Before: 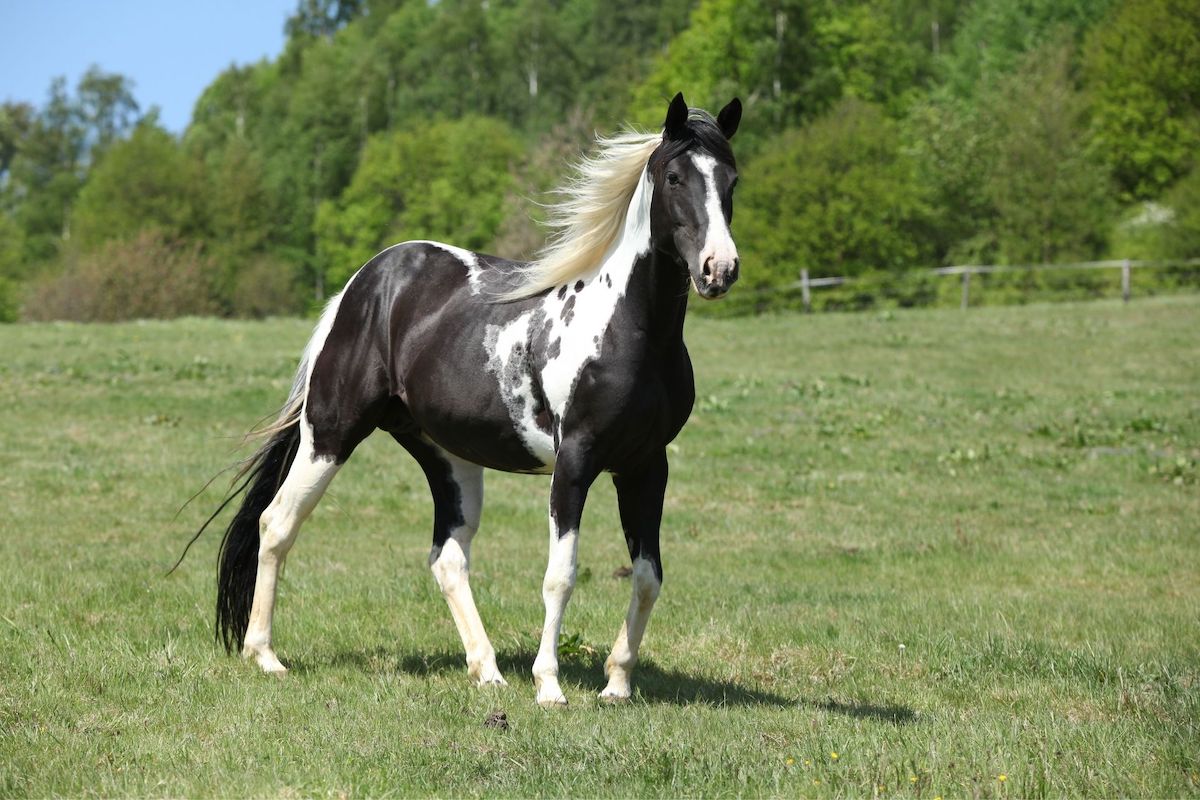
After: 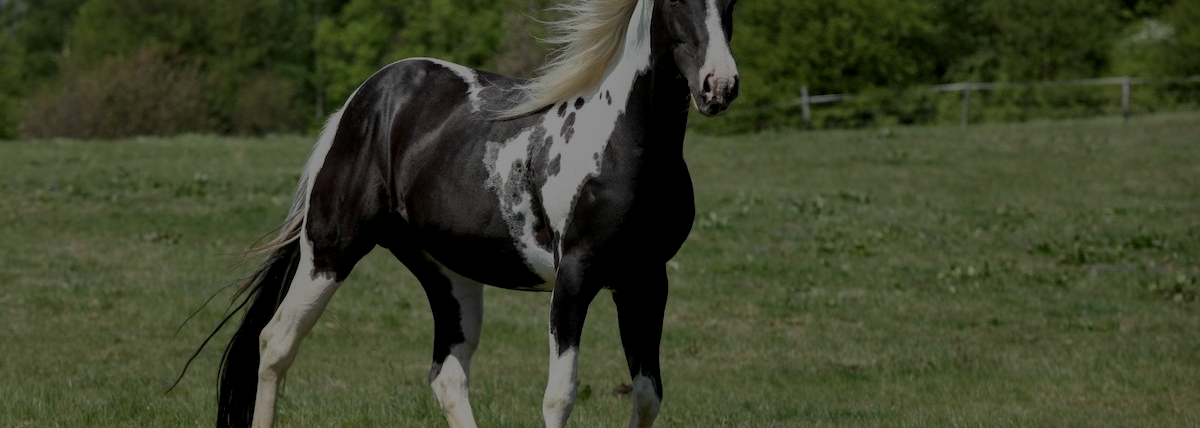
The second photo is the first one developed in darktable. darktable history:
exposure: exposure -2.002 EV, compensate highlight preservation false
vignetting: fall-off start 116.67%, fall-off radius 59.26%, brightness -0.31, saturation -0.056
local contrast: on, module defaults
crop and rotate: top 23.043%, bottom 23.437%
